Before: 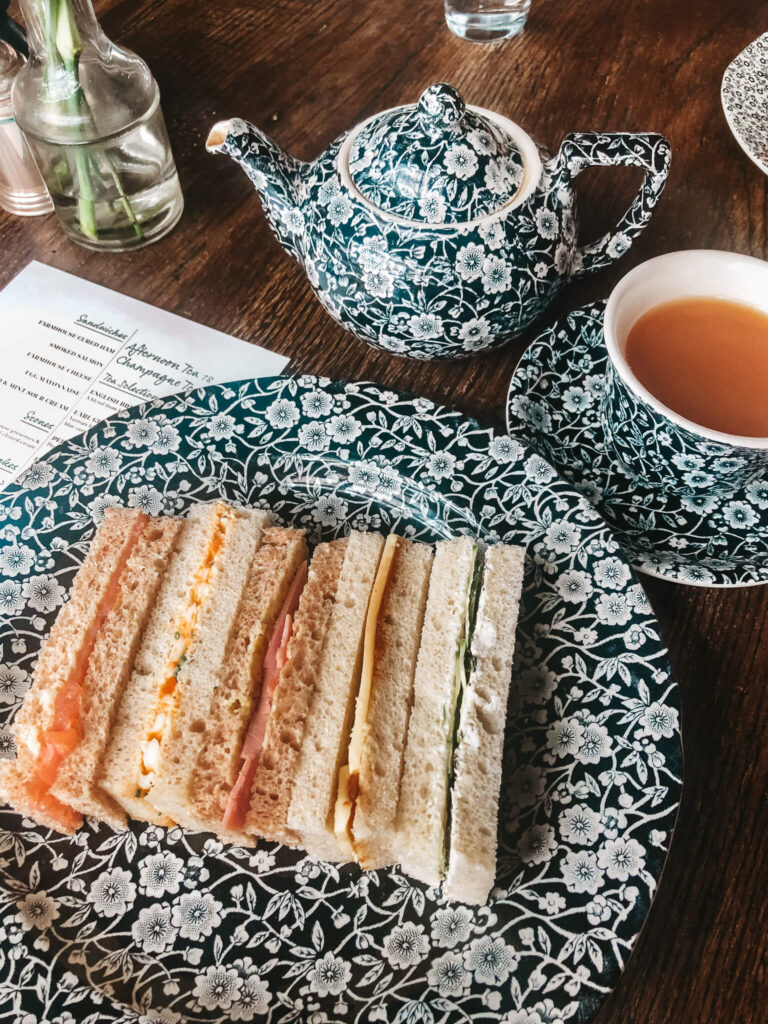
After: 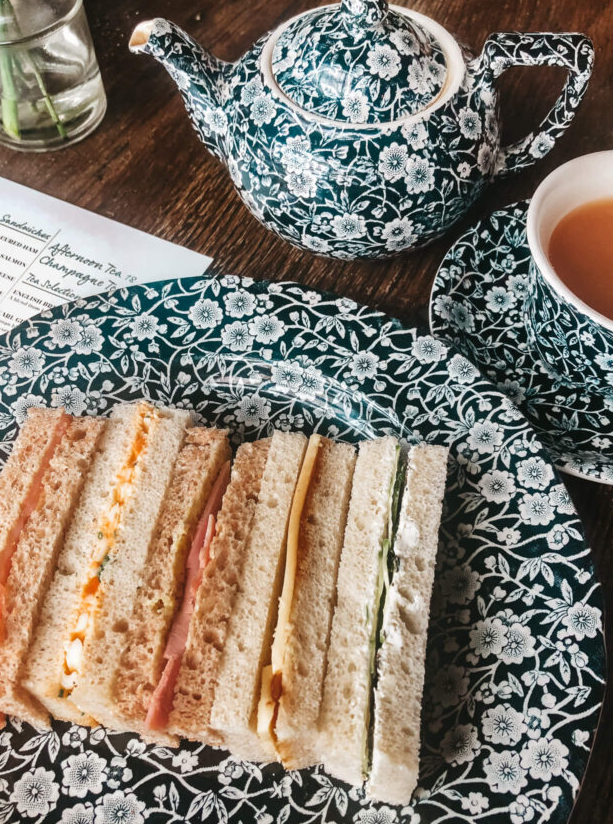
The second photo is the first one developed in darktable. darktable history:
crop and rotate: left 10.094%, top 9.791%, right 10.02%, bottom 9.735%
